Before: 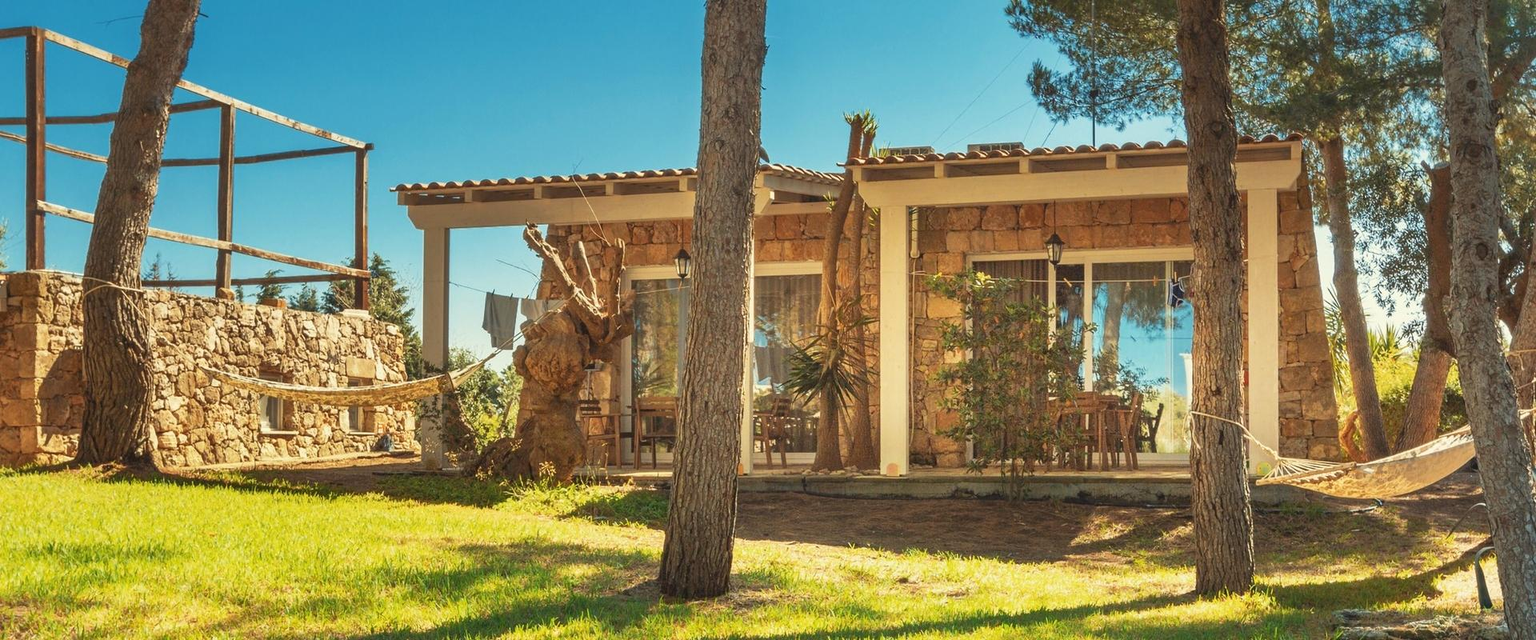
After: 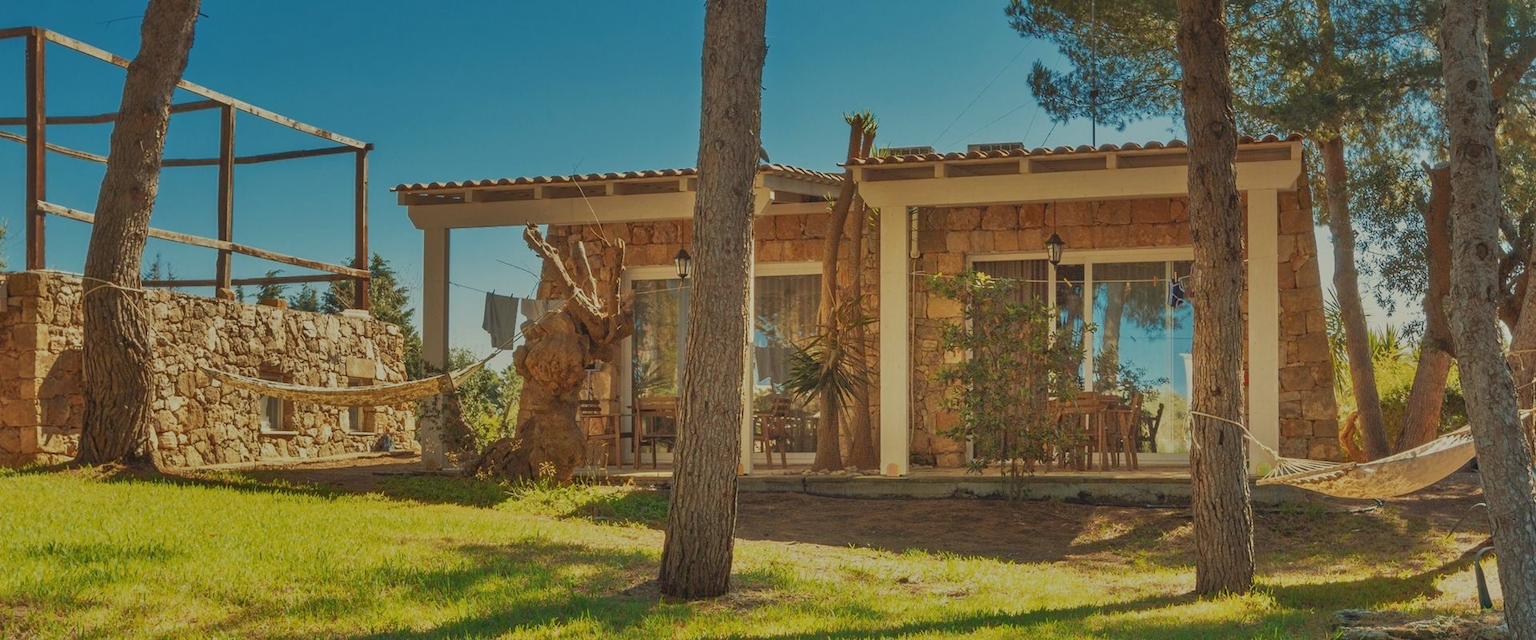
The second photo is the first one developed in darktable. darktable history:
tone equalizer: -8 EV -0.009 EV, -7 EV 0.031 EV, -6 EV -0.008 EV, -5 EV 0.004 EV, -4 EV -0.046 EV, -3 EV -0.236 EV, -2 EV -0.633 EV, -1 EV -0.961 EV, +0 EV -0.95 EV, mask exposure compensation -0.514 EV
